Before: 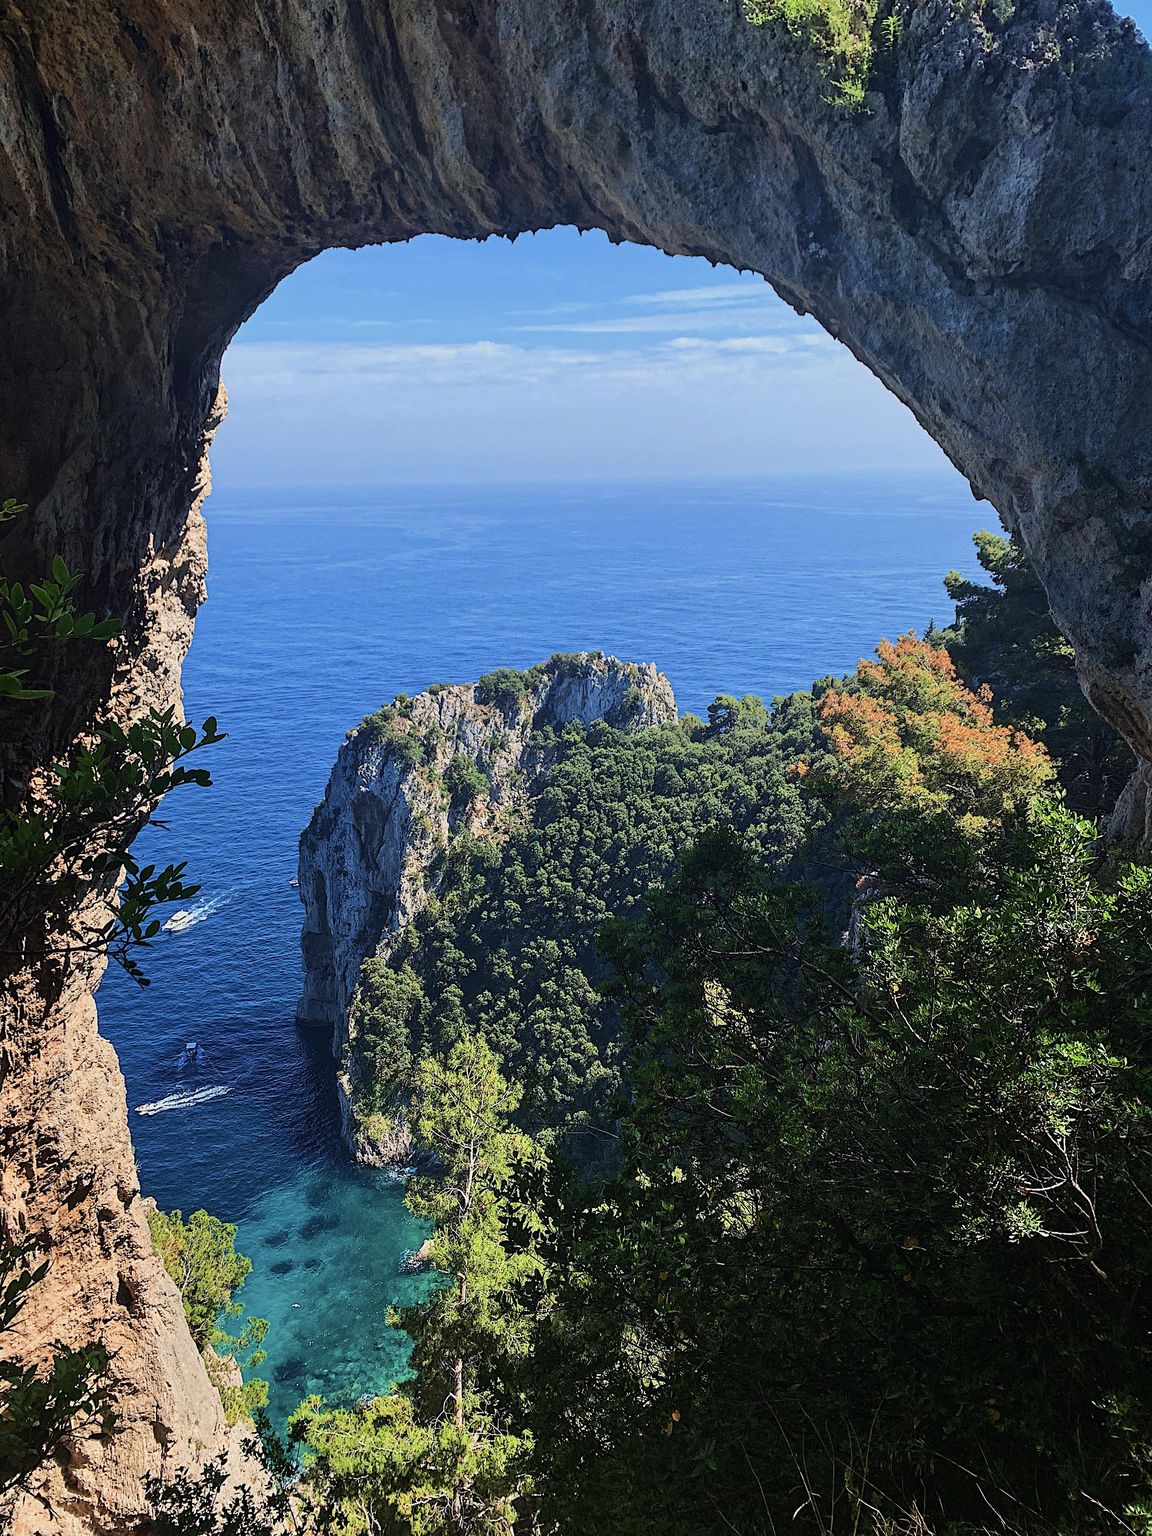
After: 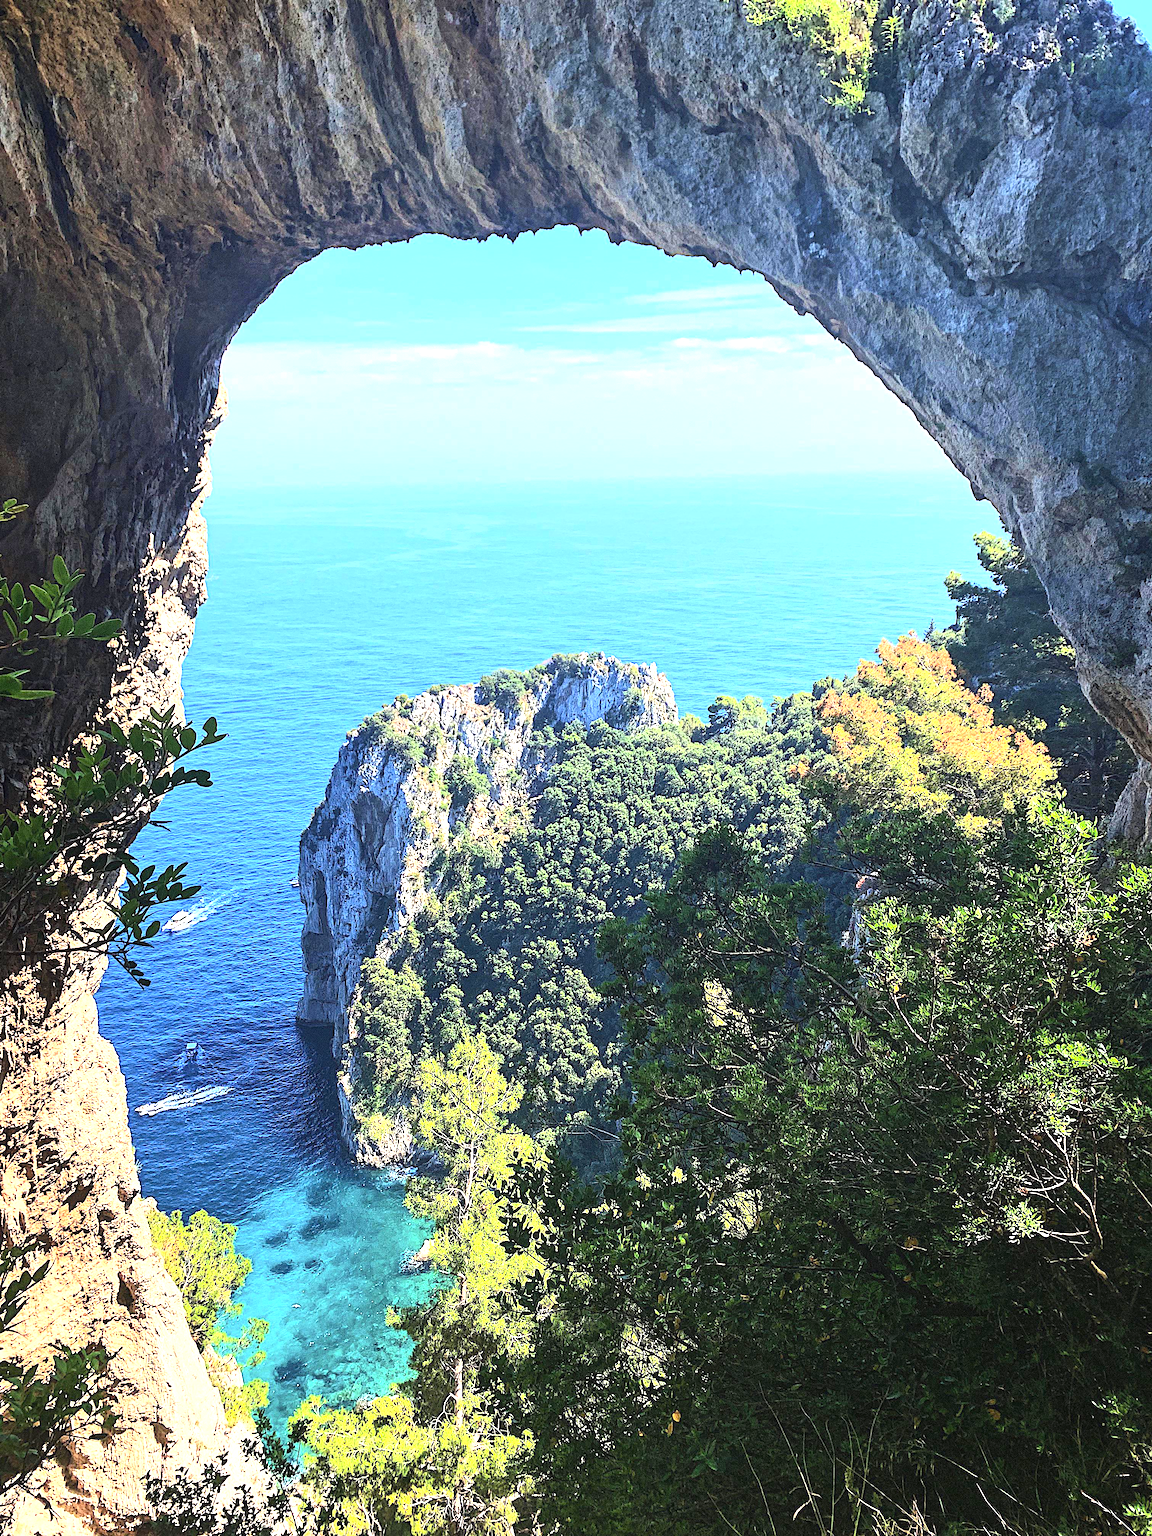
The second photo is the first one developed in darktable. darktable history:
contrast brightness saturation: contrast 0.2, brightness 0.15, saturation 0.14
tone equalizer: on, module defaults
exposure: black level correction 0, exposure 1.45 EV, compensate exposure bias true, compensate highlight preservation false
